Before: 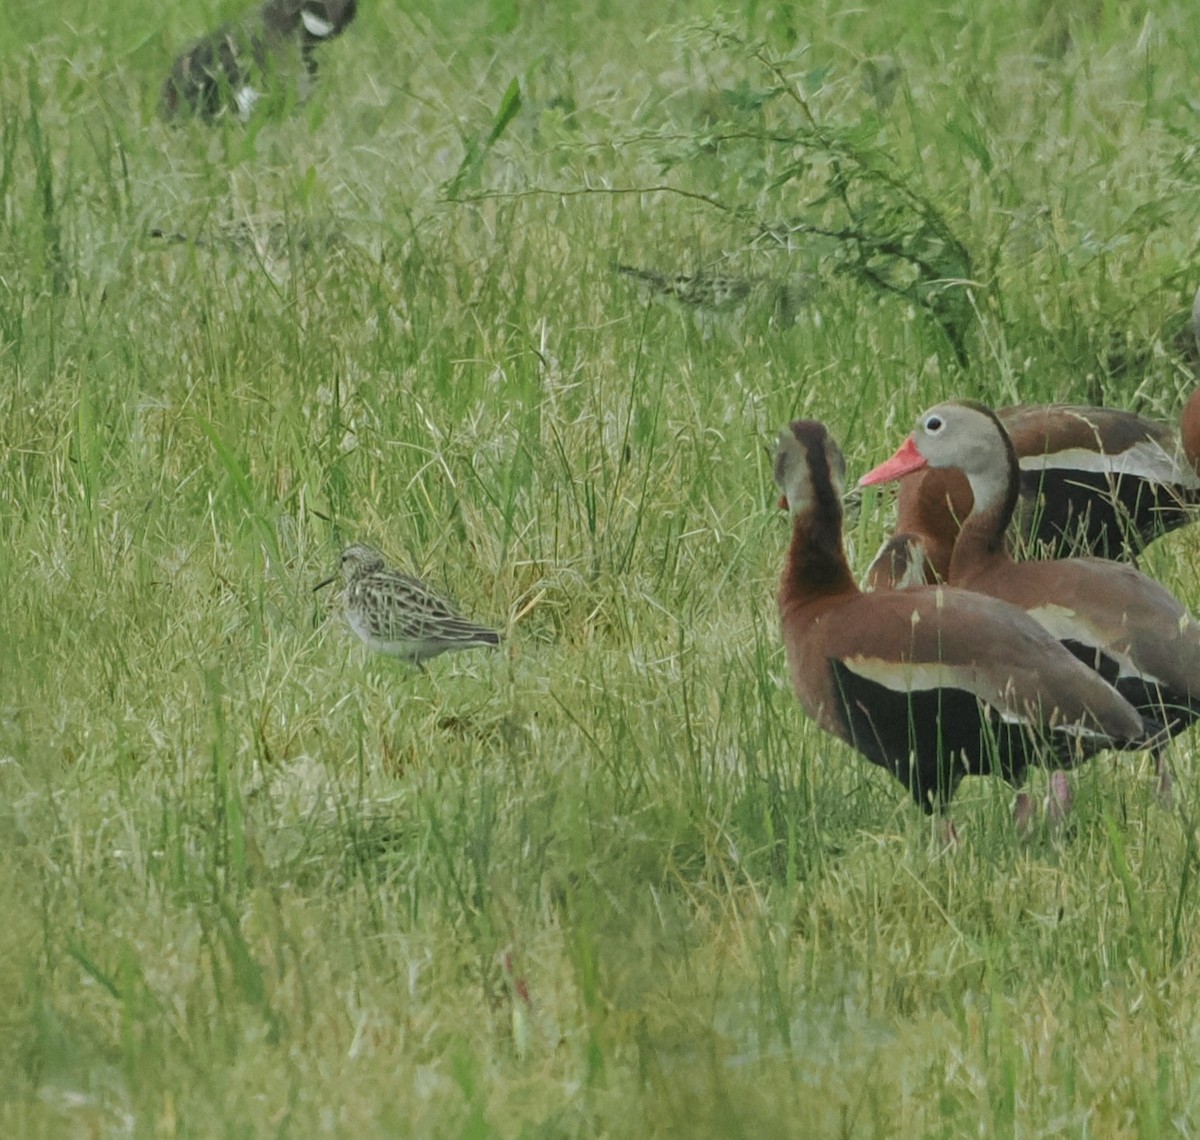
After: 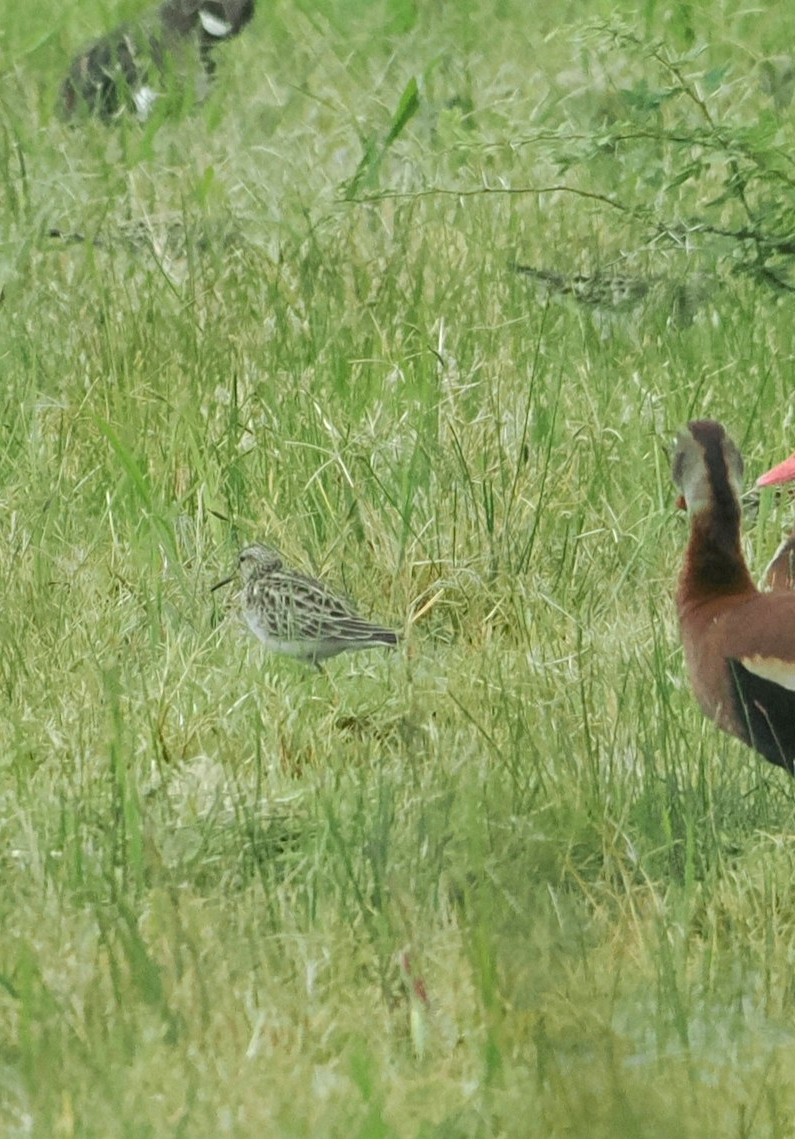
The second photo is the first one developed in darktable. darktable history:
exposure: black level correction 0.004, exposure 0.417 EV, compensate exposure bias true, compensate highlight preservation false
crop and rotate: left 8.542%, right 25.162%
